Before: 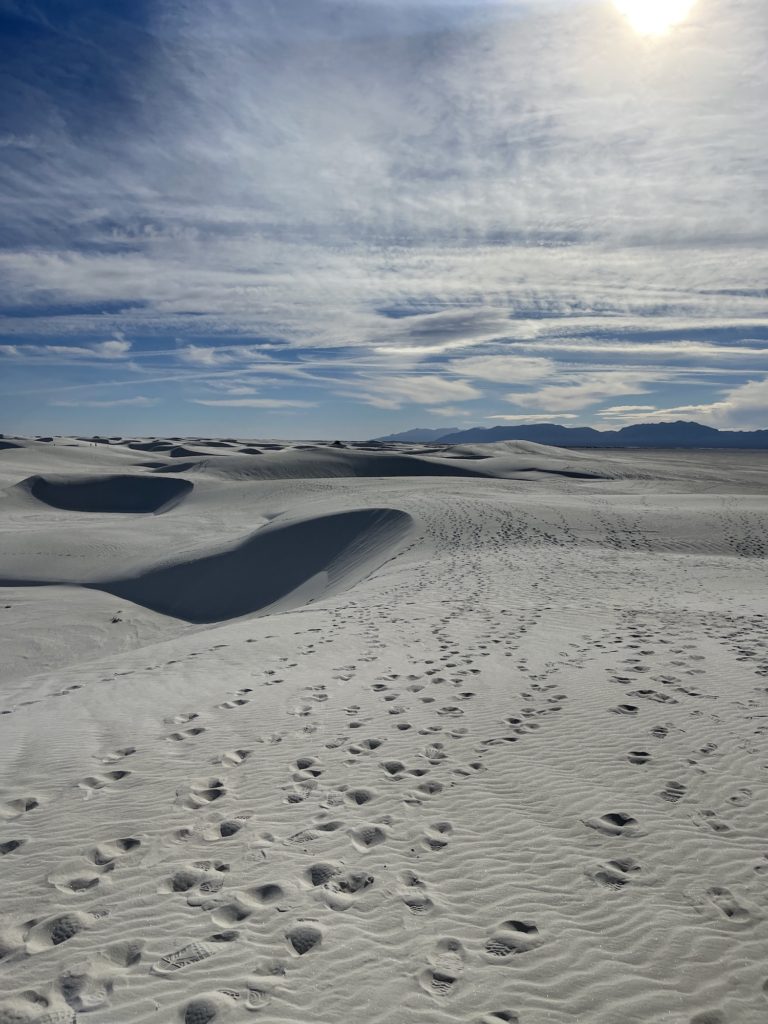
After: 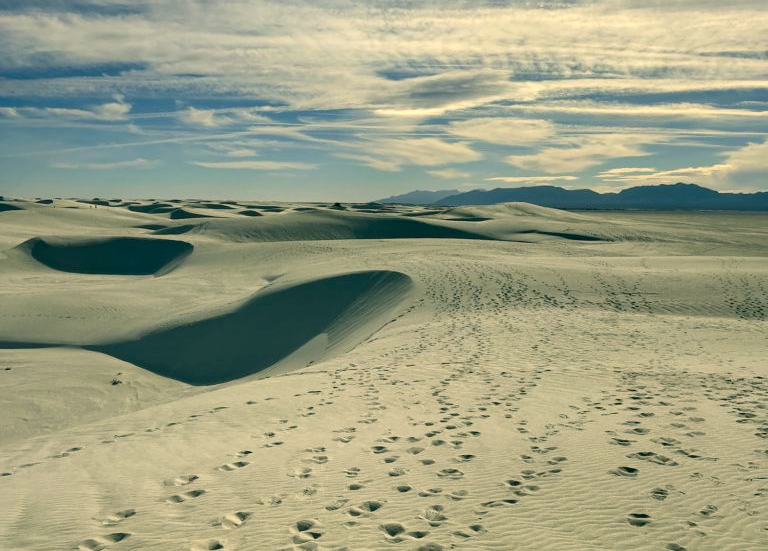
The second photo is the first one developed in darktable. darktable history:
color correction: highlights a* 4.95, highlights b* 24.18, shadows a* -16.13, shadows b* 3.93
exposure: exposure 0.403 EV, compensate highlight preservation false
crop and rotate: top 23.266%, bottom 22.852%
